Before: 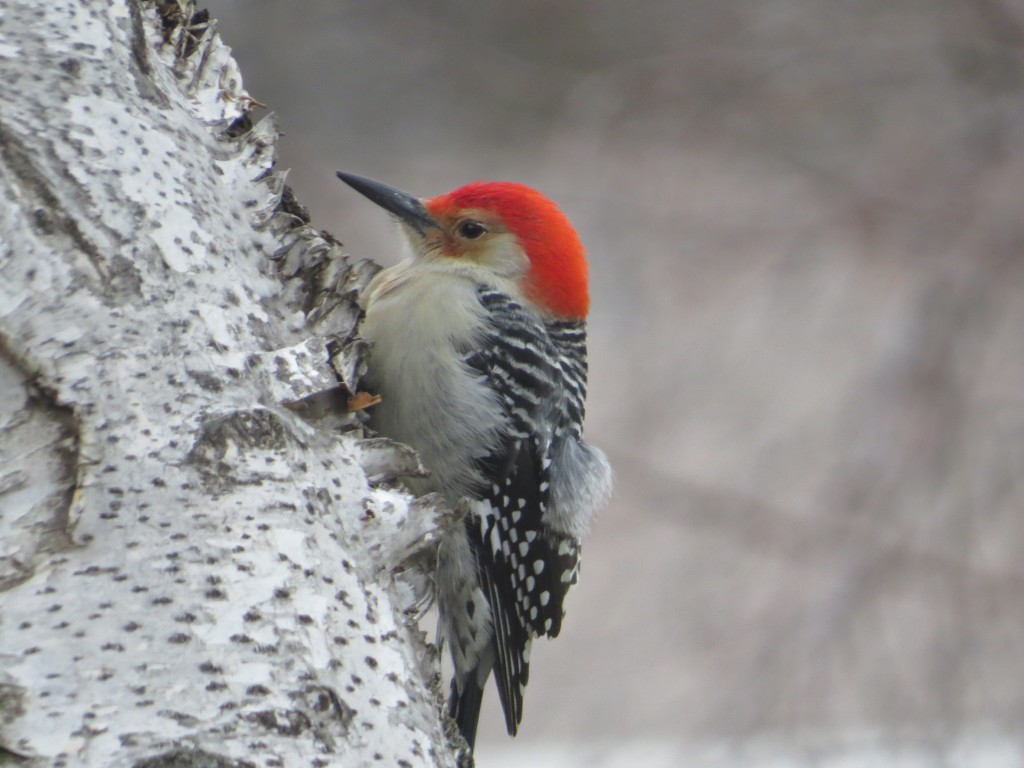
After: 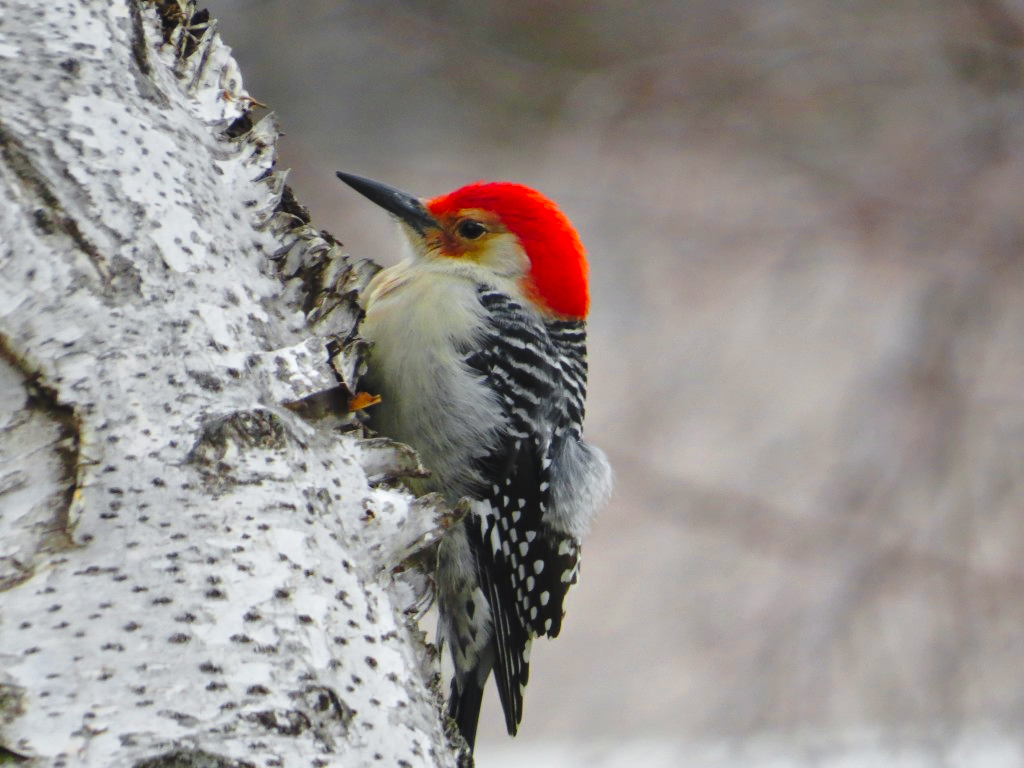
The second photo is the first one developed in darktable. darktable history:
base curve: curves: ch0 [(0, 0) (0.073, 0.04) (0.157, 0.139) (0.492, 0.492) (0.758, 0.758) (1, 1)], preserve colors none
contrast brightness saturation: contrast 0.099, brightness 0.025, saturation 0.092
color zones: curves: ch0 [(0, 0.511) (0.143, 0.531) (0.286, 0.56) (0.429, 0.5) (0.571, 0.5) (0.714, 0.5) (0.857, 0.5) (1, 0.5)]; ch1 [(0, 0.525) (0.143, 0.705) (0.286, 0.715) (0.429, 0.35) (0.571, 0.35) (0.714, 0.35) (0.857, 0.4) (1, 0.4)]; ch2 [(0, 0.572) (0.143, 0.512) (0.286, 0.473) (0.429, 0.45) (0.571, 0.5) (0.714, 0.5) (0.857, 0.518) (1, 0.518)]
tone equalizer: on, module defaults
